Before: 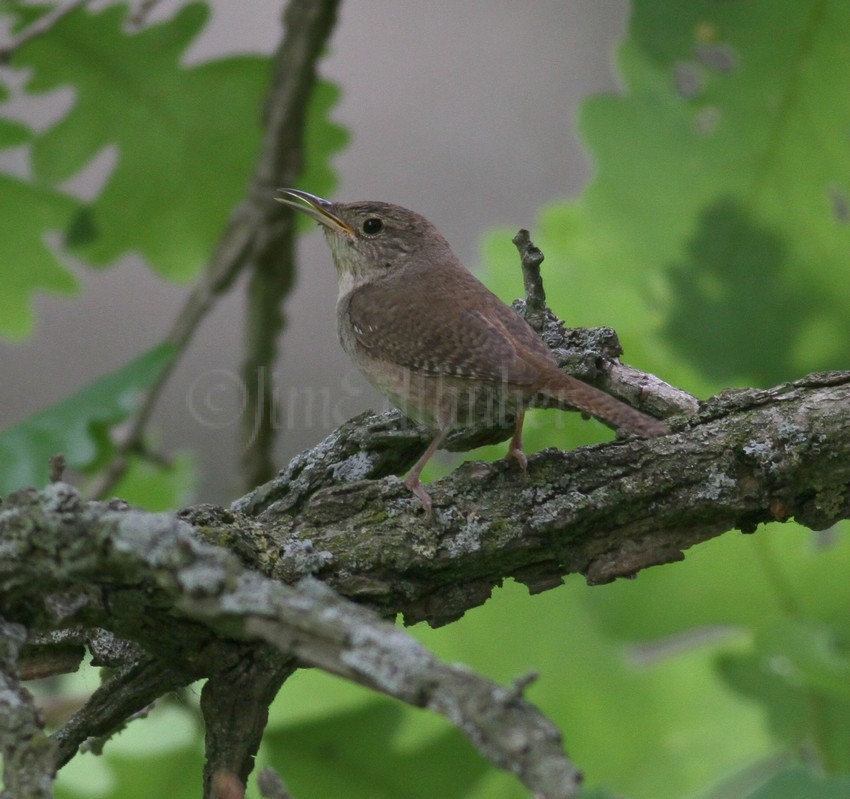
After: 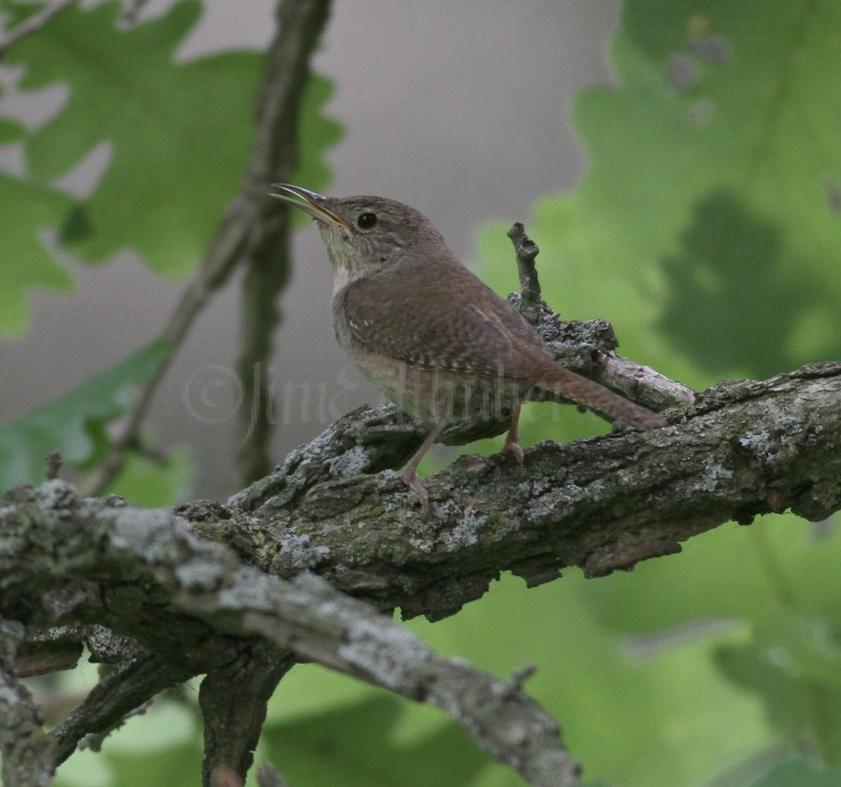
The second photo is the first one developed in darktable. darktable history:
contrast brightness saturation: saturation -0.17
rotate and perspective: rotation -0.45°, automatic cropping original format, crop left 0.008, crop right 0.992, crop top 0.012, crop bottom 0.988
